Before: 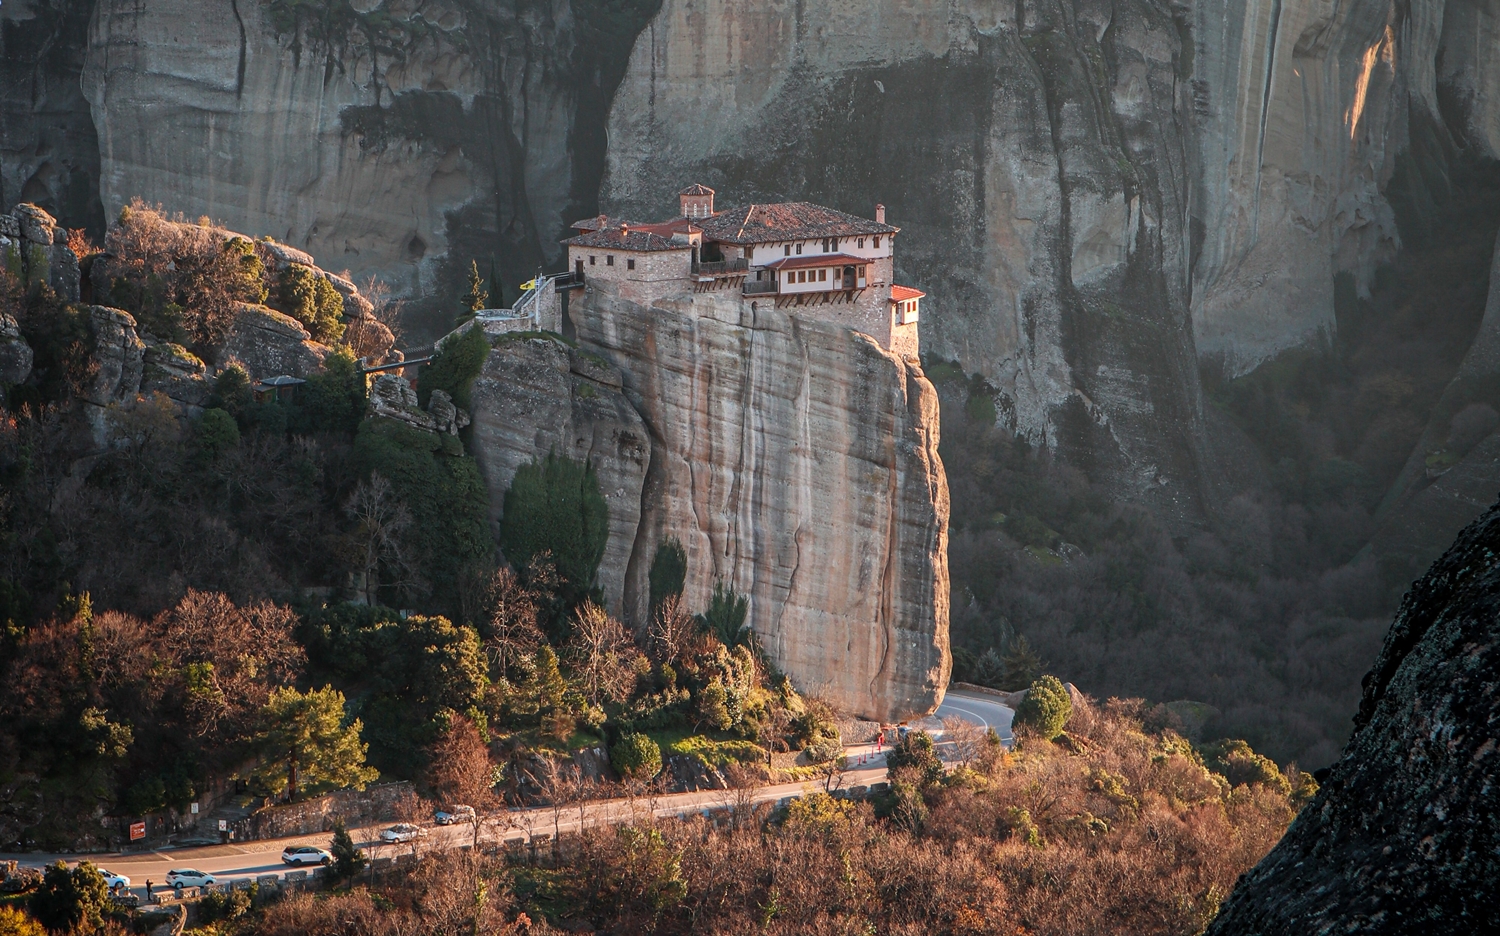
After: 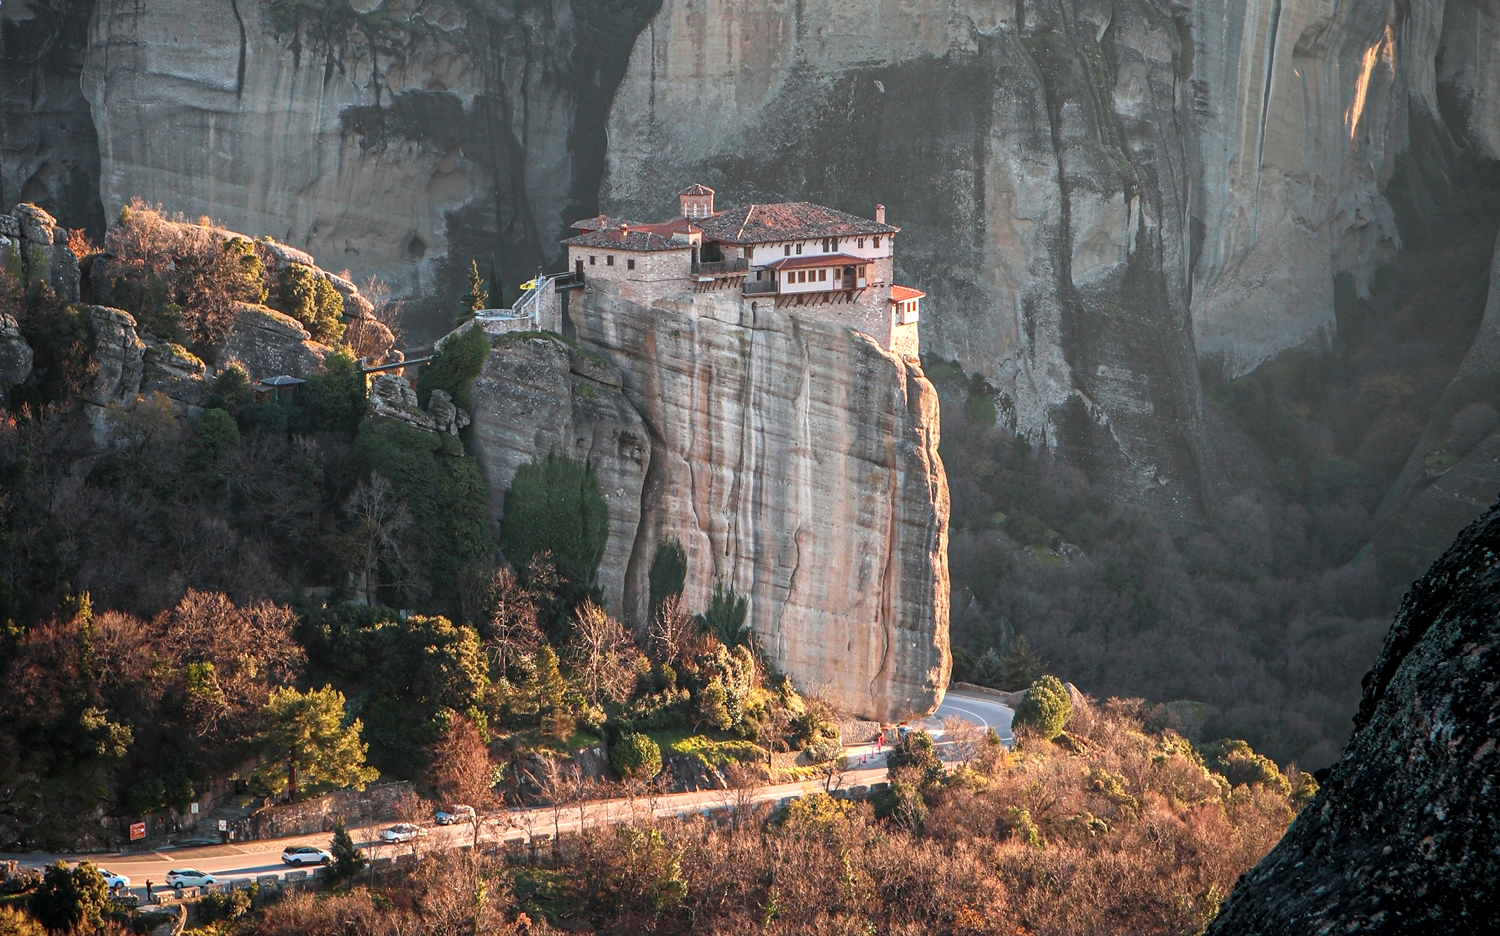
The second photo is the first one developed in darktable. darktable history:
exposure: black level correction 0.001, exposure 0.499 EV, compensate highlight preservation false
vignetting: fall-off start 100.17%, center (-0.011, 0)
